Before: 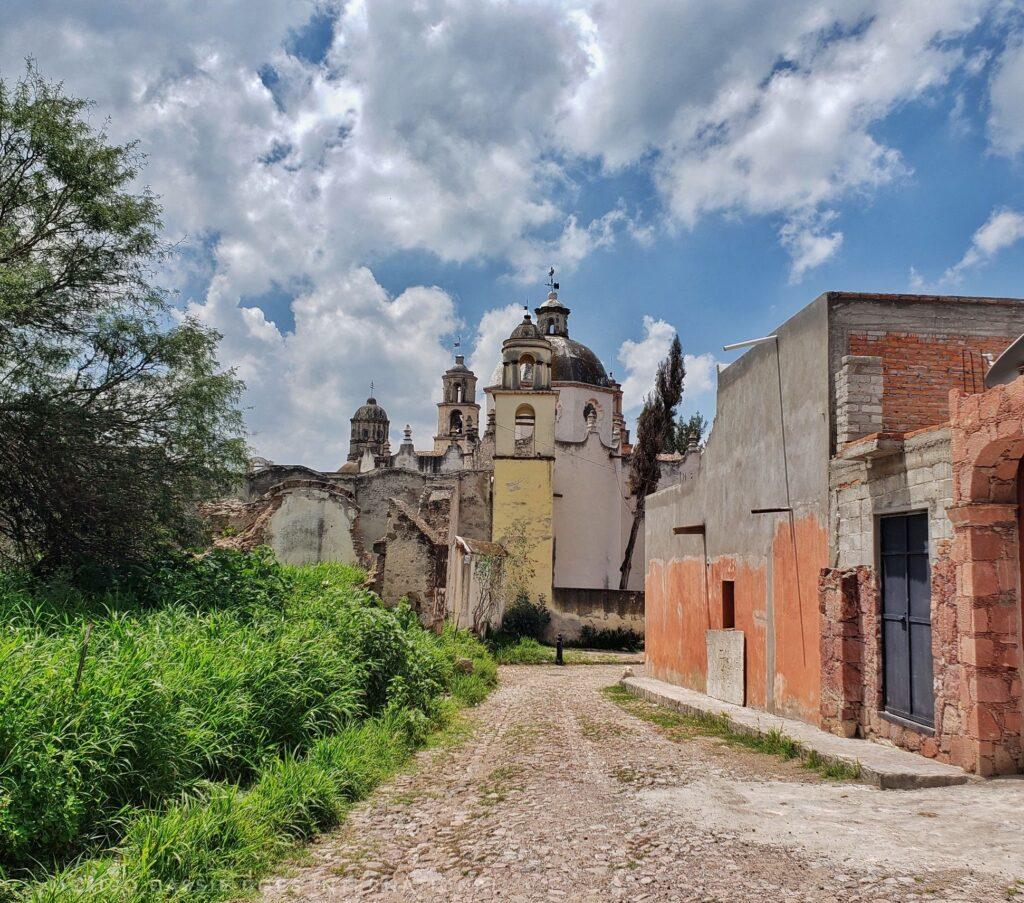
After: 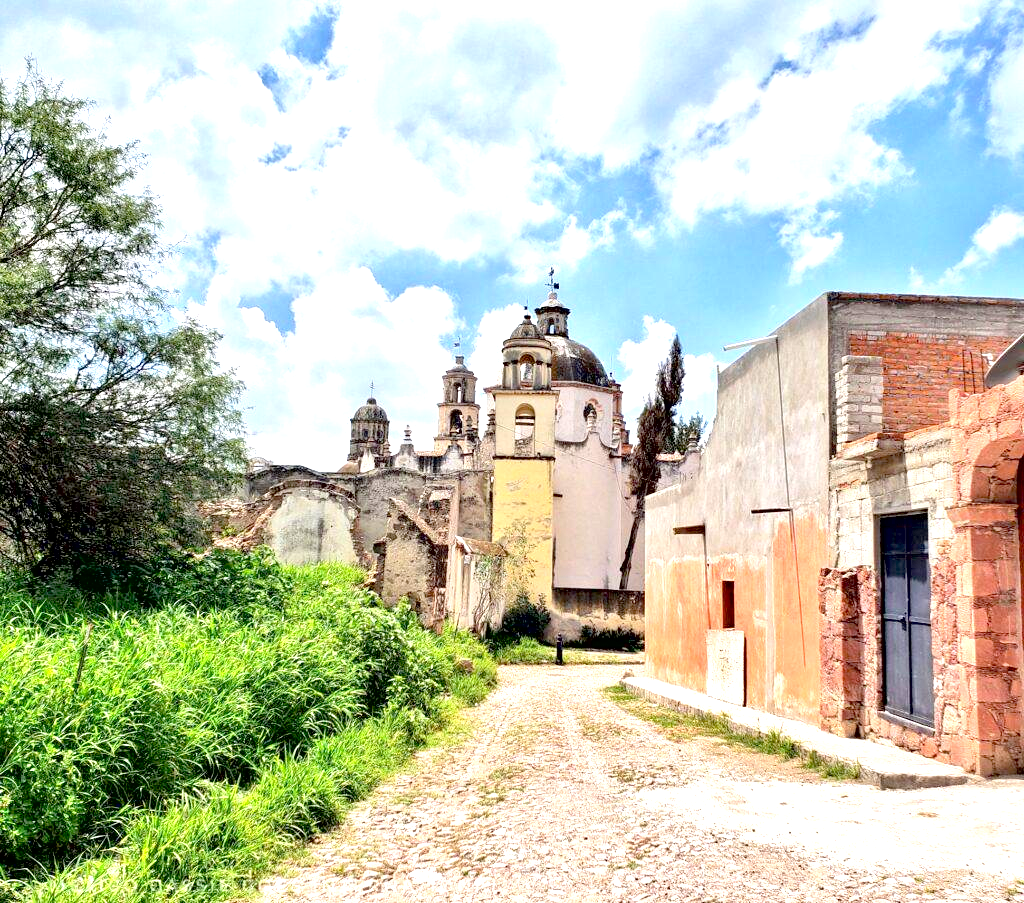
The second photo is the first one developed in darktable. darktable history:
exposure: black level correction 0.009, exposure 1.425 EV, compensate highlight preservation false
contrast brightness saturation: contrast 0.05, brightness 0.06, saturation 0.01
